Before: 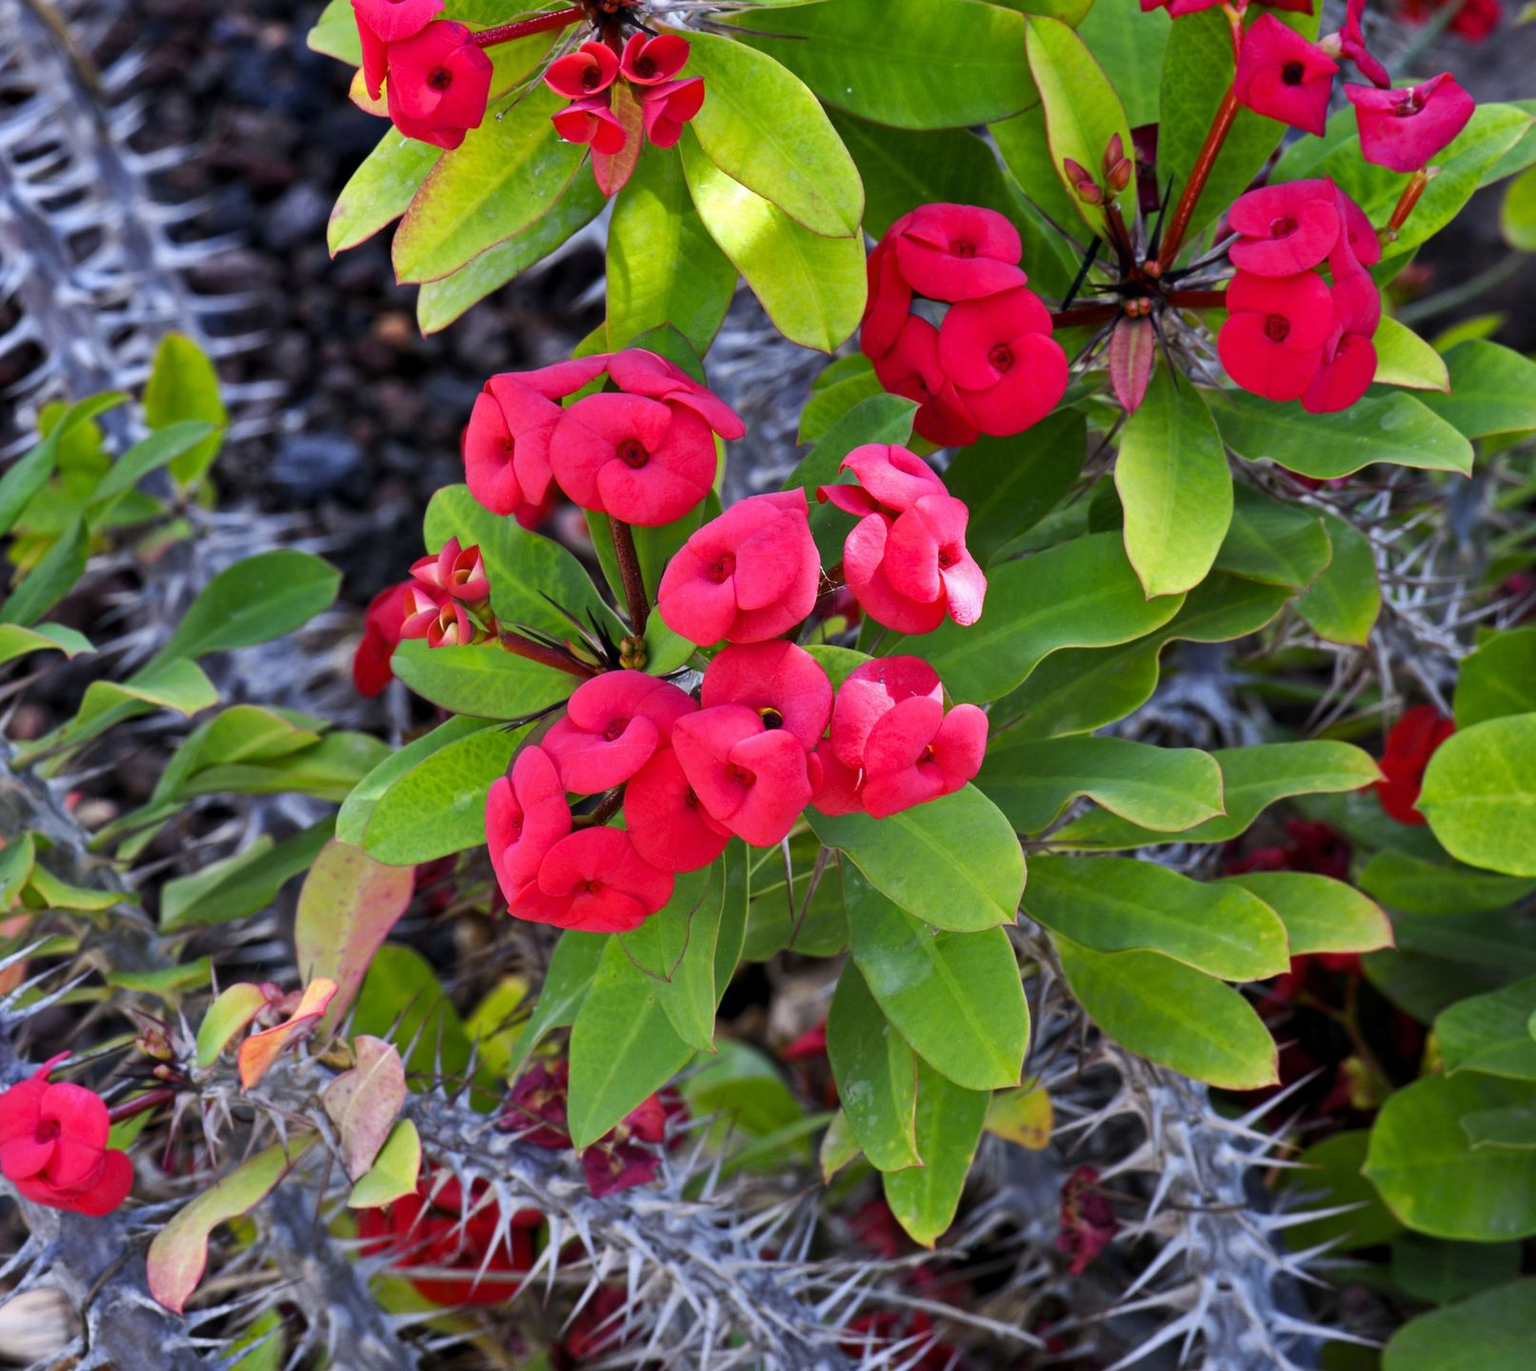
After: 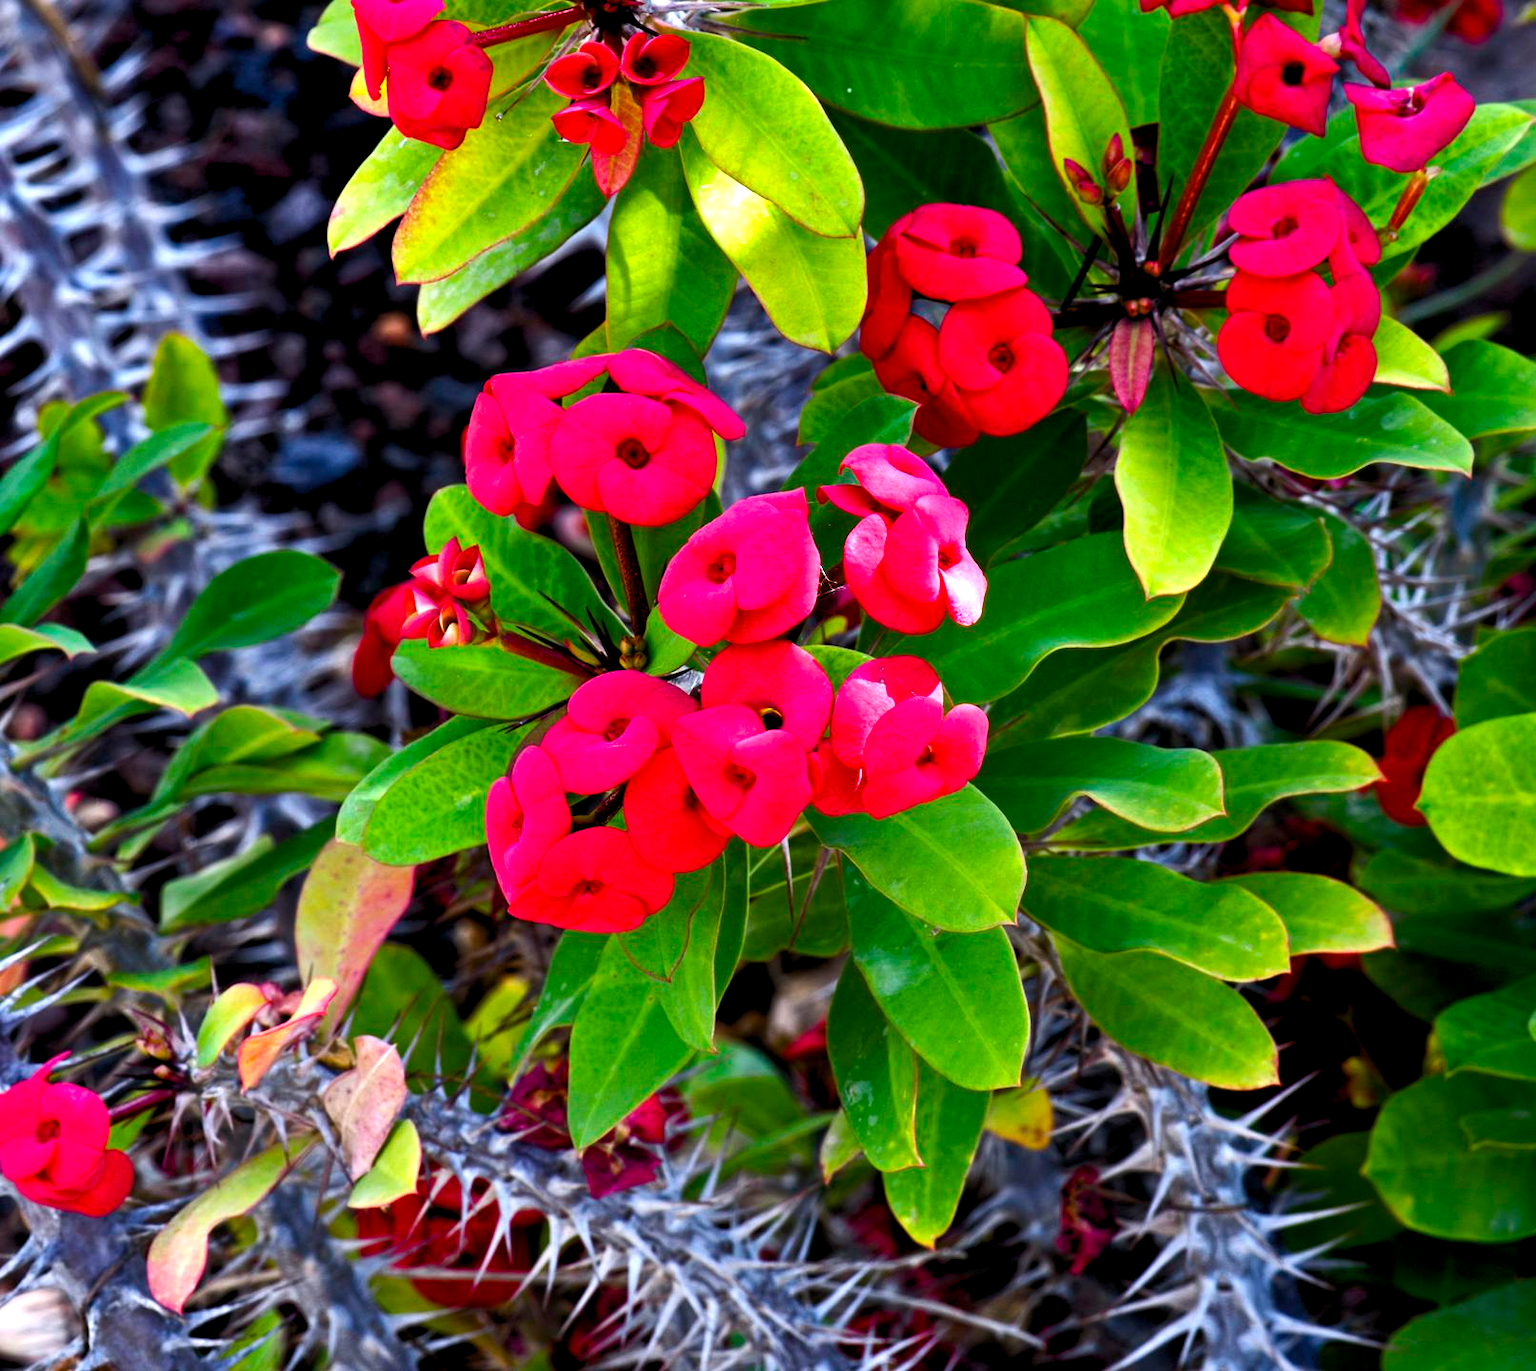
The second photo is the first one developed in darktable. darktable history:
levels: white 90.67%, levels [0.016, 0.484, 0.953]
exposure: black level correction 0.005, exposure 0.017 EV, compensate highlight preservation false
color balance rgb: perceptual saturation grading › global saturation 20%, perceptual saturation grading › highlights -24.894%, perceptual saturation grading › shadows 24.02%, perceptual brilliance grading › global brilliance 15.403%, perceptual brilliance grading › shadows -35.415%, global vibrance 20%
